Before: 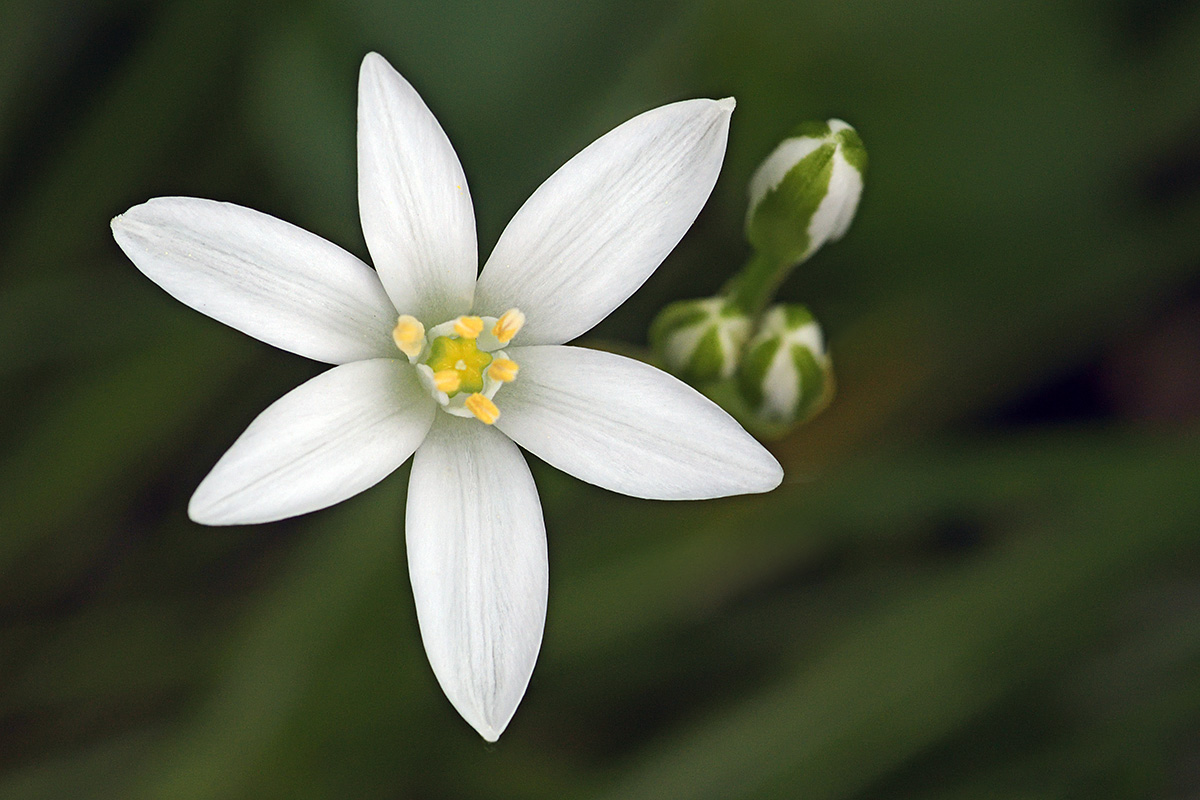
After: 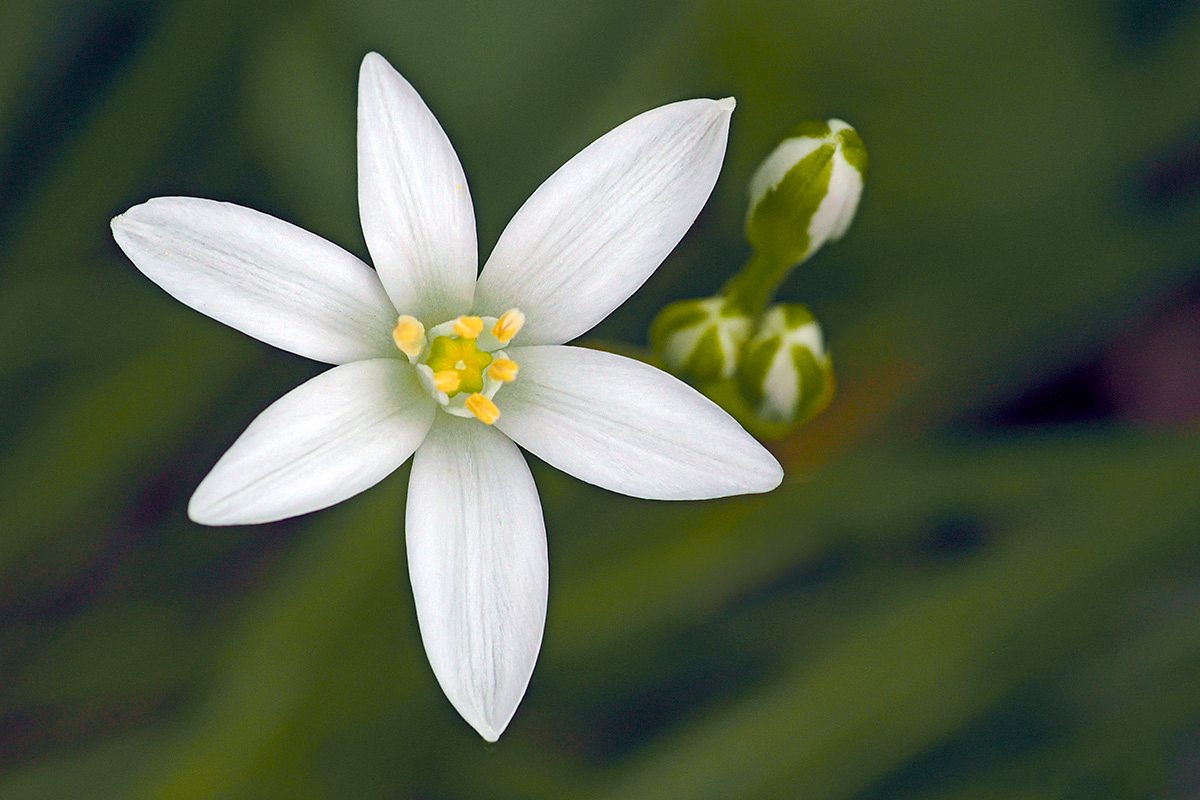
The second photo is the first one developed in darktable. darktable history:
color balance rgb: global offset › chroma 0.06%, global offset › hue 253.93°, perceptual saturation grading › global saturation 20%, perceptual saturation grading › highlights -24.979%, perceptual saturation grading › shadows 24.243%, perceptual brilliance grading › mid-tones 10.797%, perceptual brilliance grading › shadows 15.527%, global vibrance 20%
tone curve: curves: ch0 [(0, 0) (0.15, 0.17) (0.452, 0.437) (0.611, 0.588) (0.751, 0.749) (1, 1)]; ch1 [(0, 0) (0.325, 0.327) (0.413, 0.442) (0.475, 0.467) (0.512, 0.522) (0.541, 0.55) (0.617, 0.612) (0.695, 0.697) (1, 1)]; ch2 [(0, 0) (0.386, 0.397) (0.452, 0.459) (0.505, 0.498) (0.536, 0.546) (0.574, 0.571) (0.633, 0.653) (1, 1)], color space Lab, independent channels, preserve colors none
shadows and highlights: shadows 25.52, highlights -24.03
